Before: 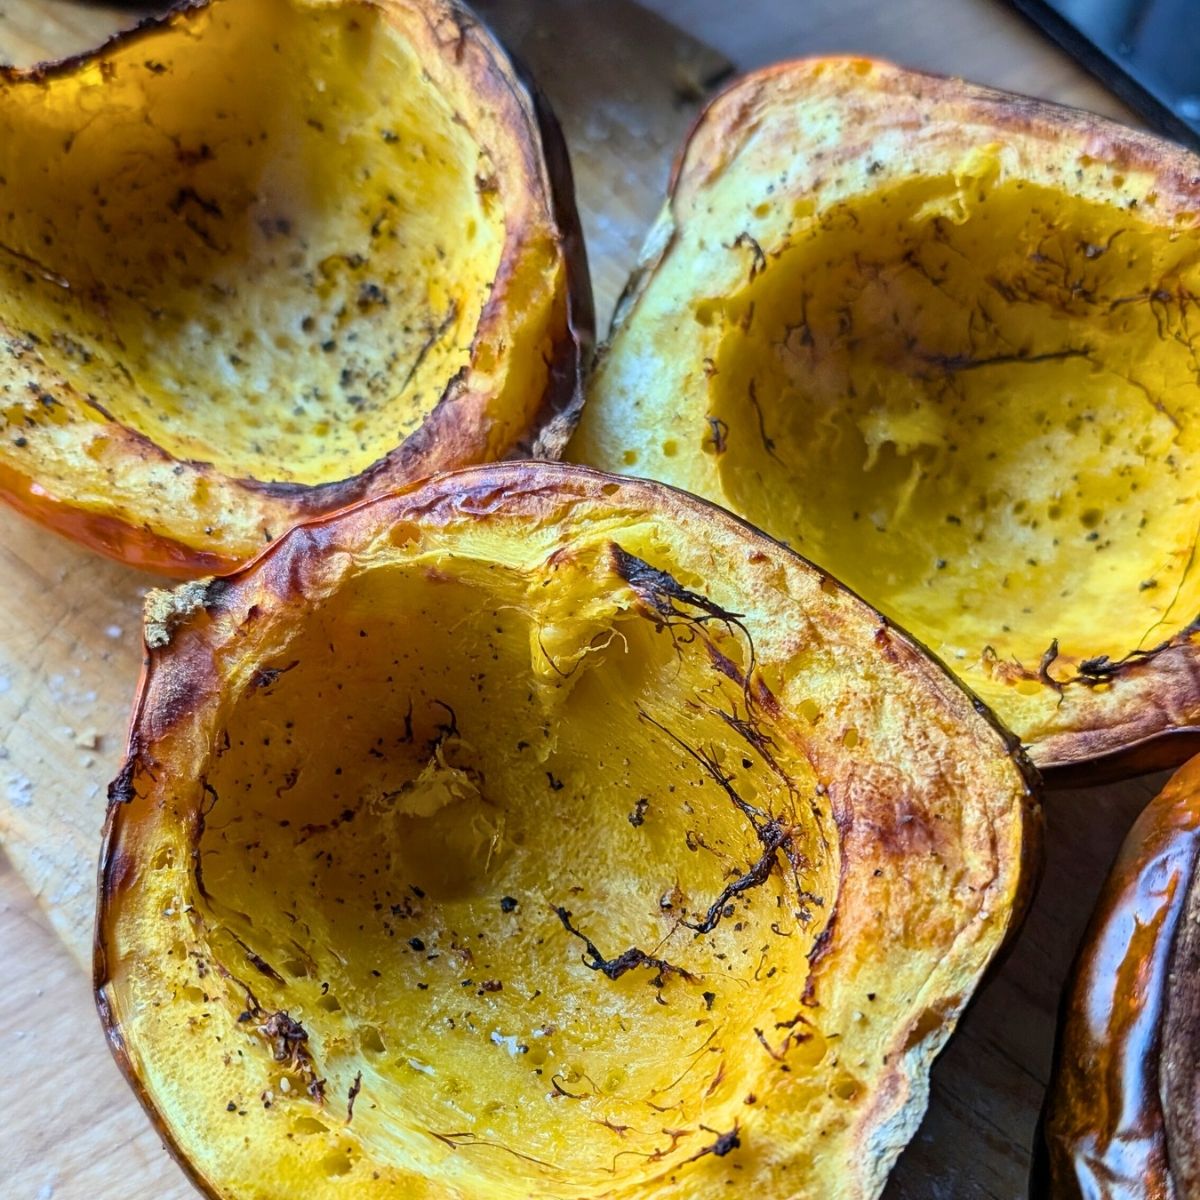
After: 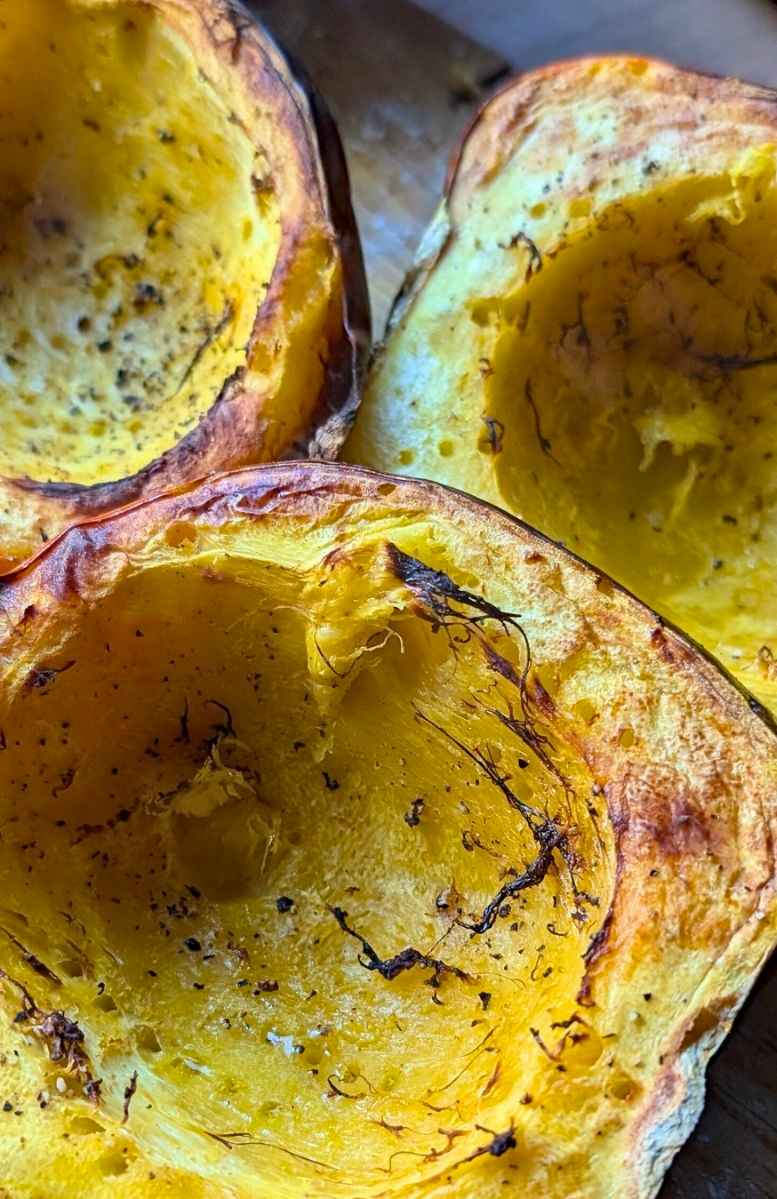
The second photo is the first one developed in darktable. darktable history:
crop and rotate: left 18.742%, right 16.484%
haze removal: adaptive false
